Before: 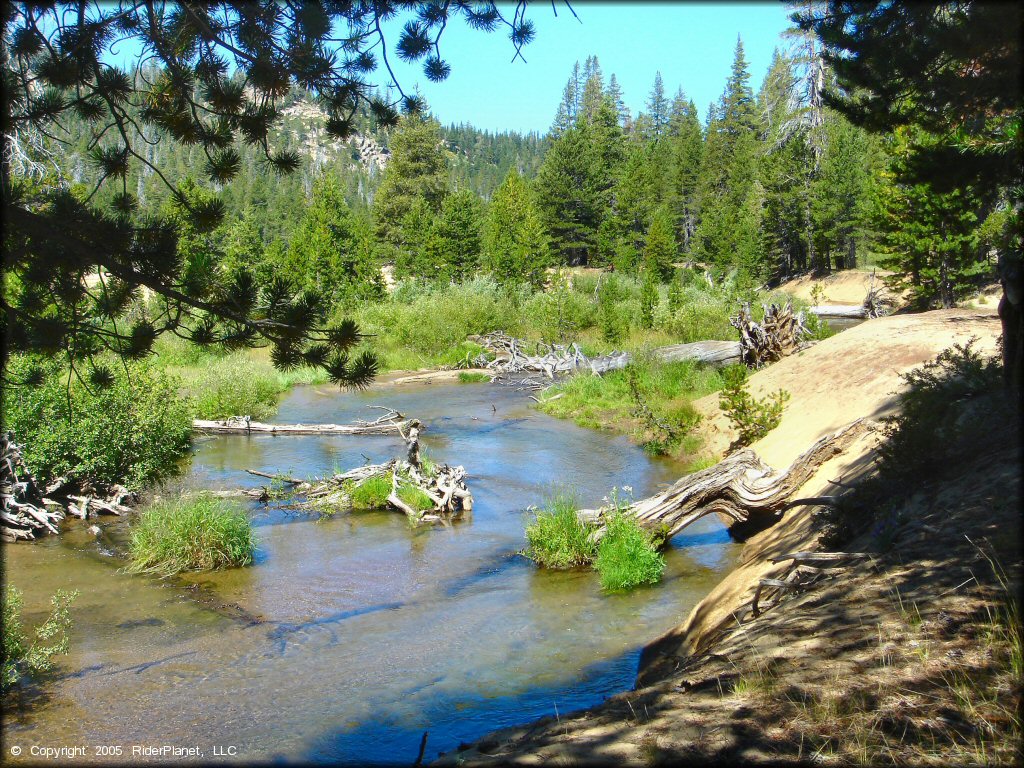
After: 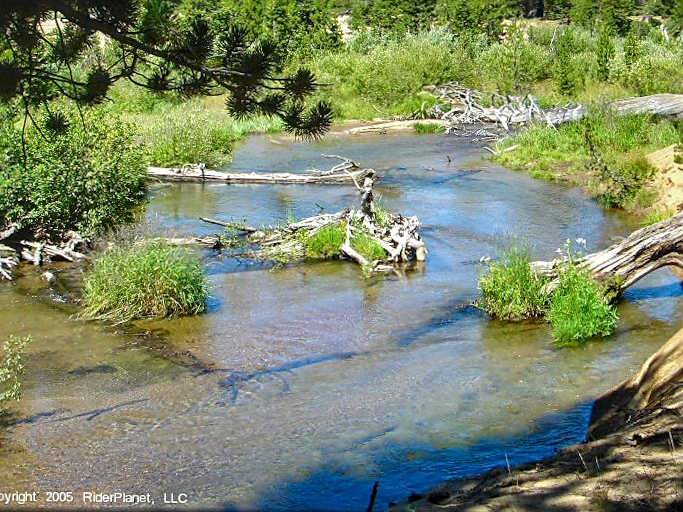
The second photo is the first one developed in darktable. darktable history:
crop and rotate: angle -0.682°, left 3.743%, top 32.155%, right 28.49%
sharpen: on, module defaults
local contrast: on, module defaults
